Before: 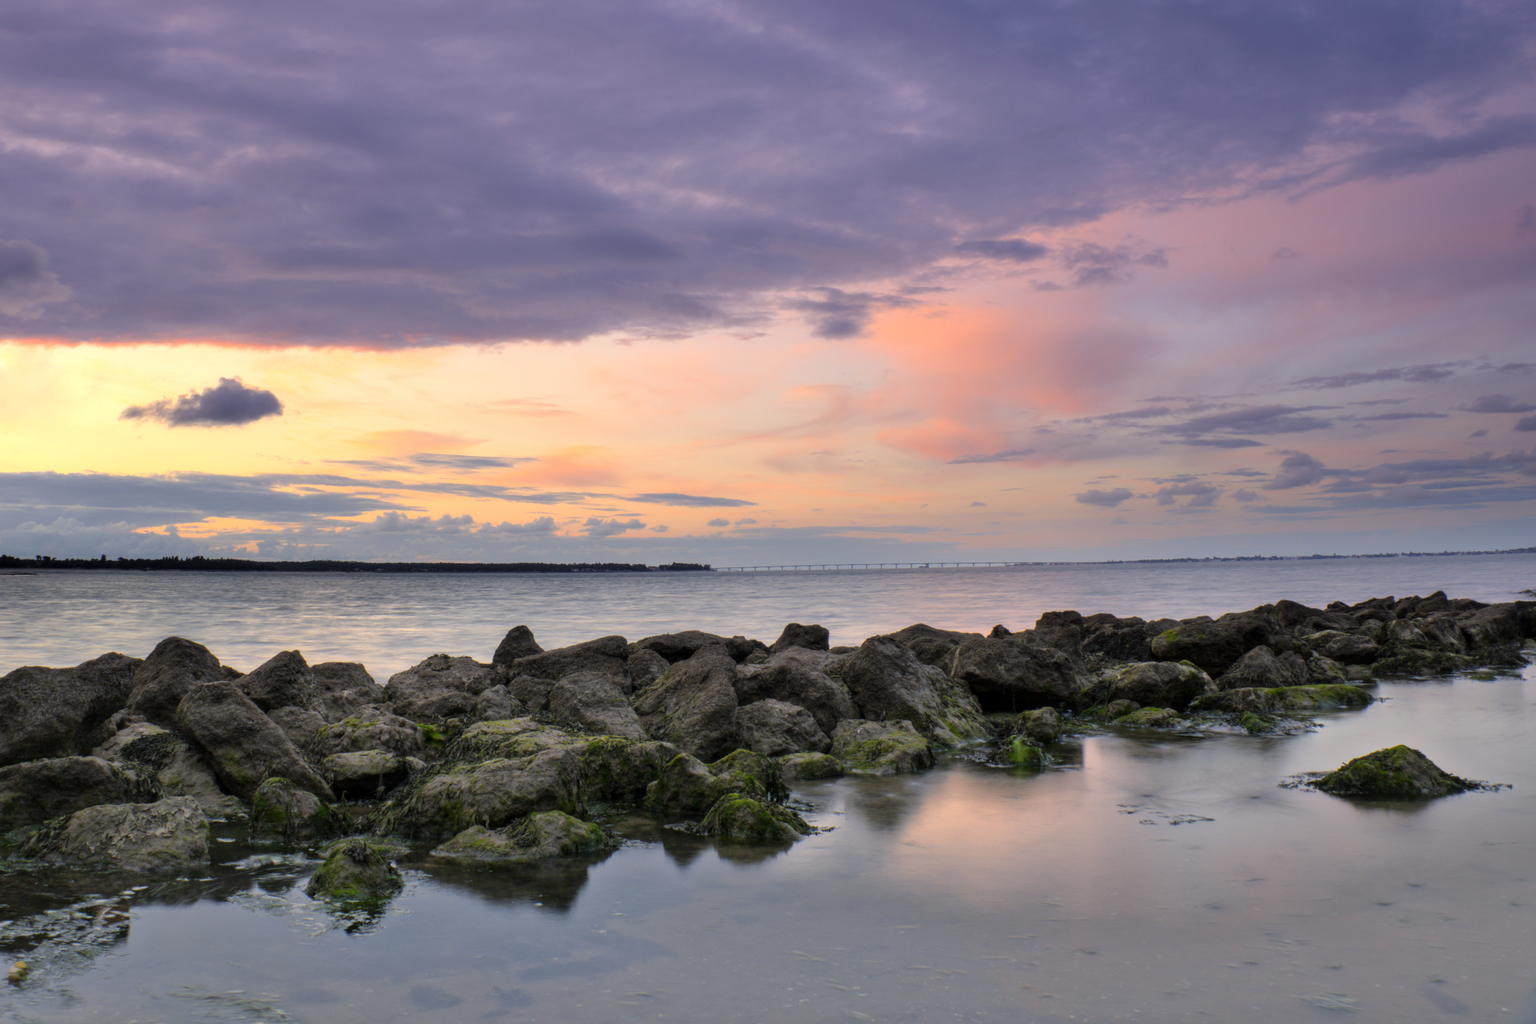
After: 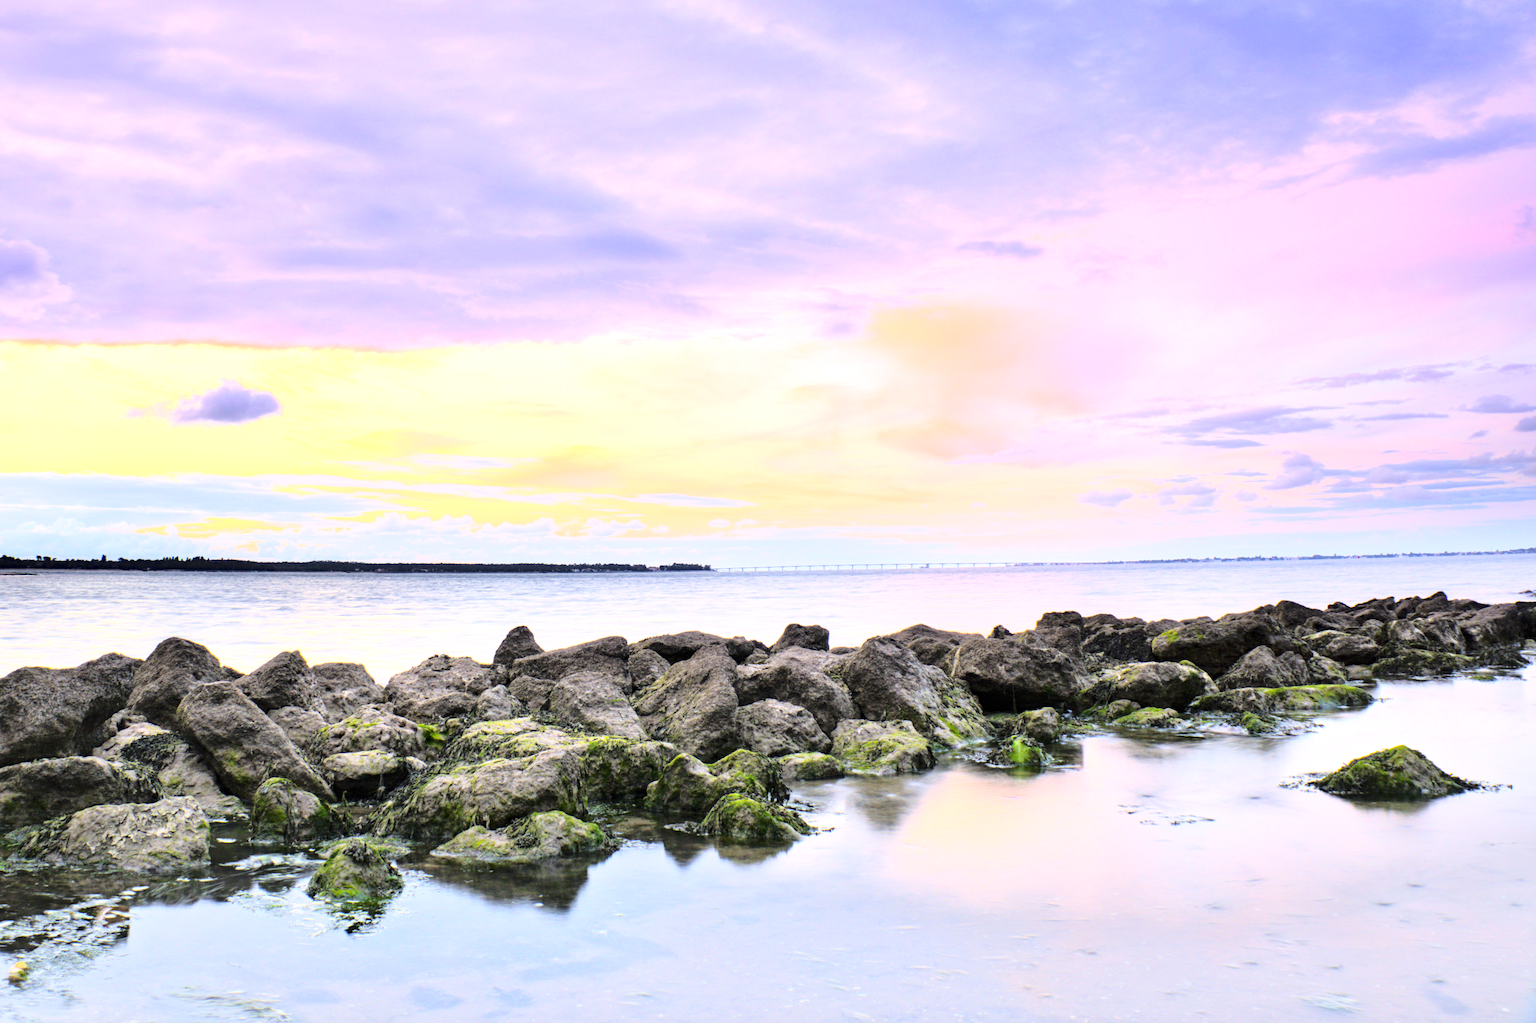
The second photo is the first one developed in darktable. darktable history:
haze removal: adaptive false
exposure: black level correction 0, exposure 1.45 EV, compensate highlight preservation false
base curve: curves: ch0 [(0, 0) (0.028, 0.03) (0.121, 0.232) (0.46, 0.748) (0.859, 0.968) (1, 1)], exposure shift 0.01
